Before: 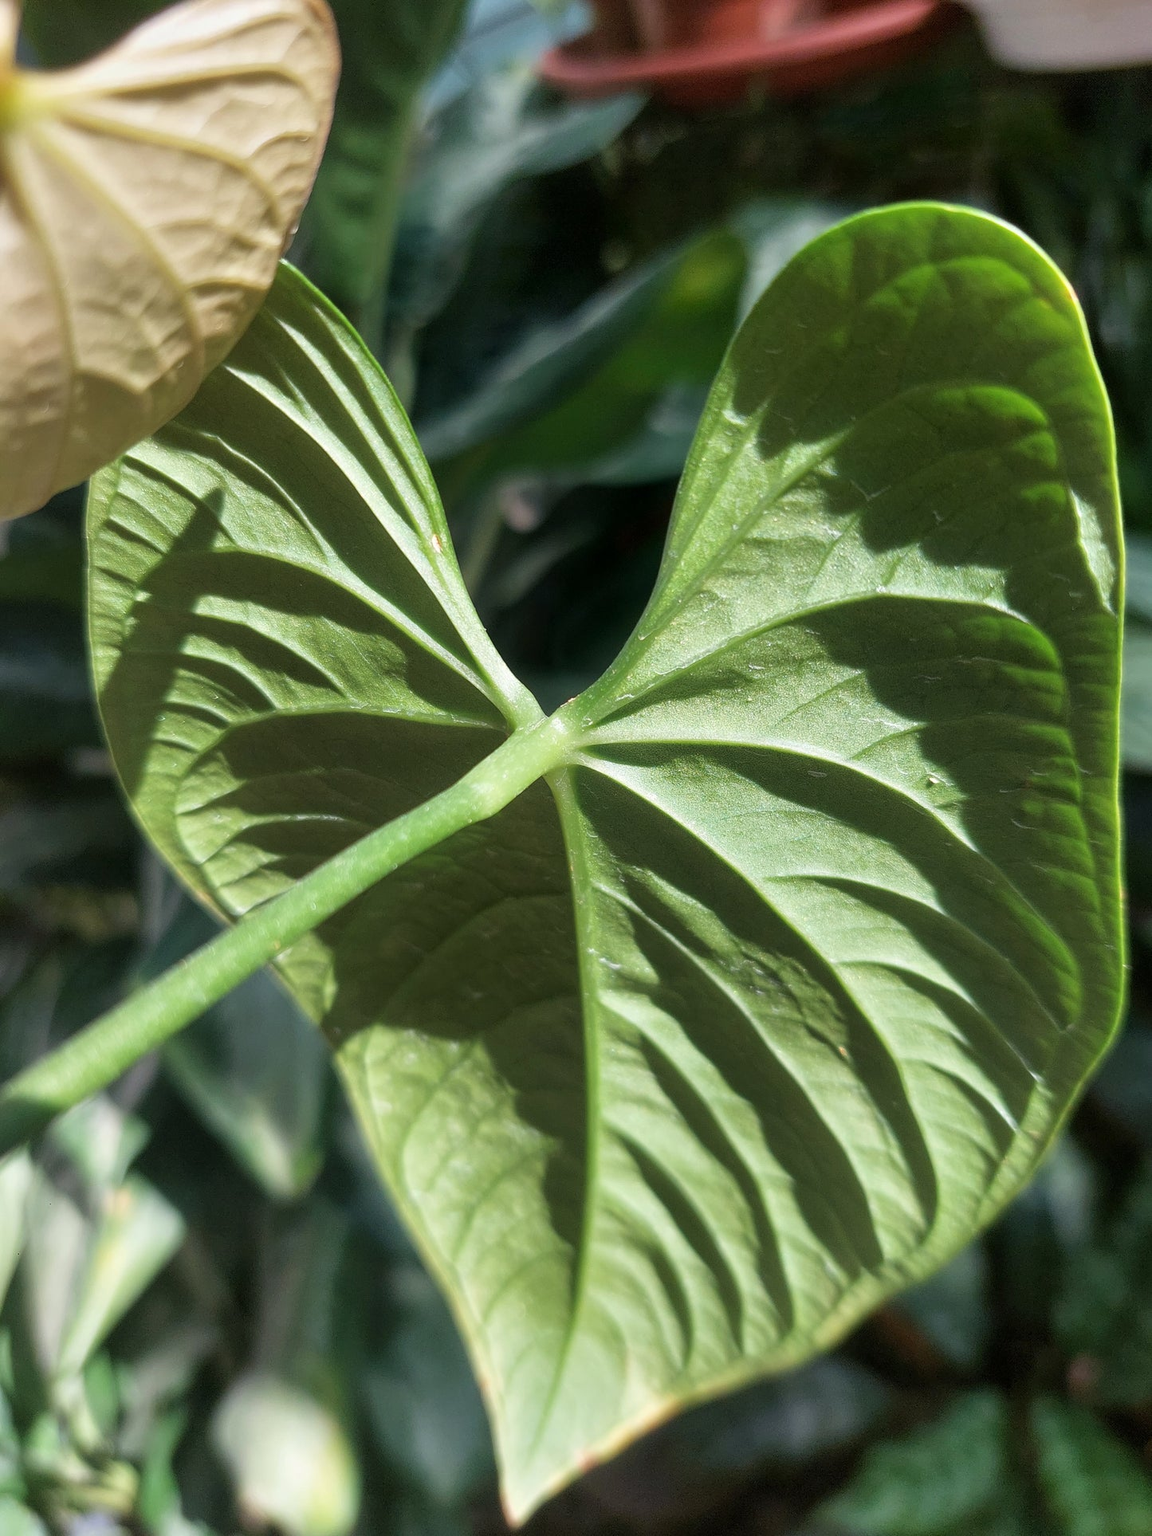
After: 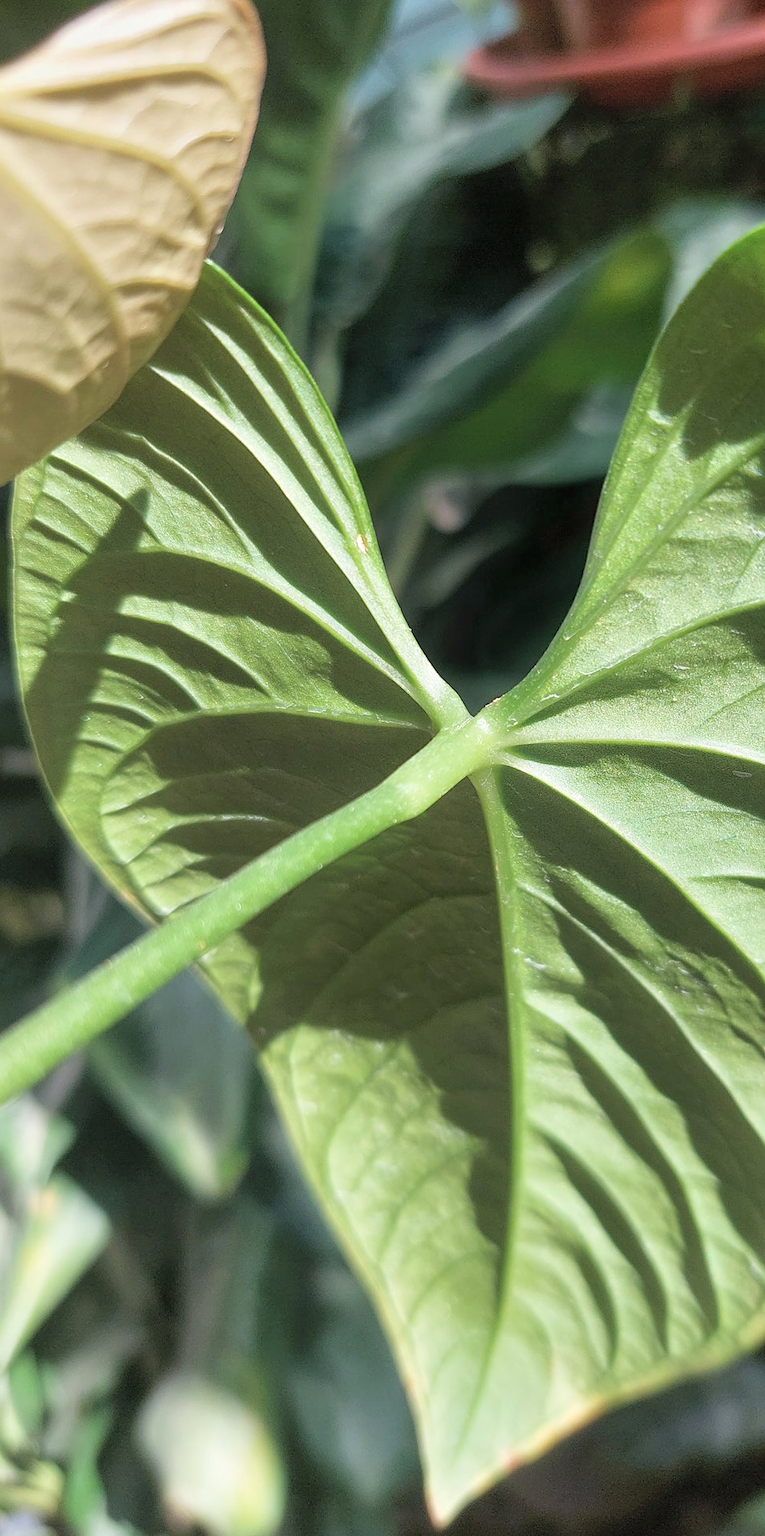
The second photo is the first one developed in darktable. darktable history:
crop and rotate: left 6.564%, right 26.938%
sharpen: amount 0.218
contrast brightness saturation: brightness 0.138
